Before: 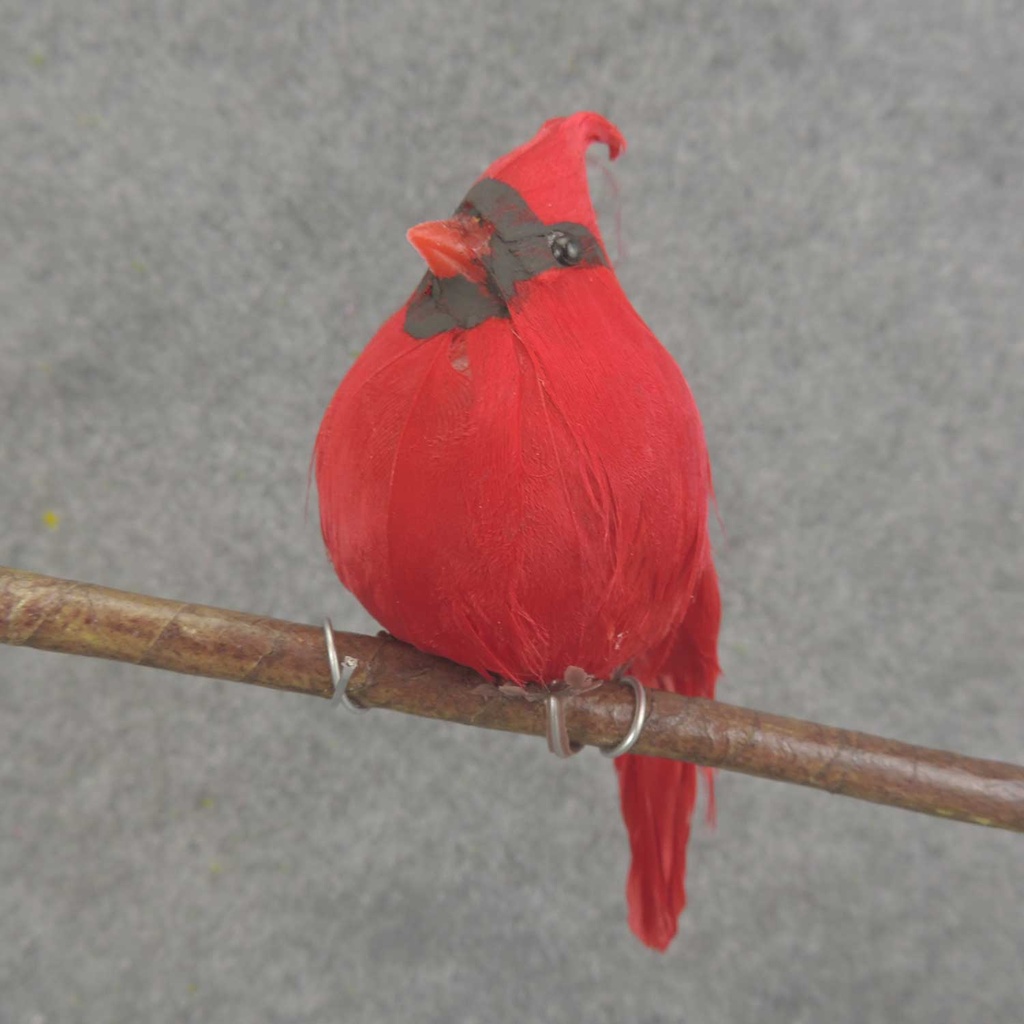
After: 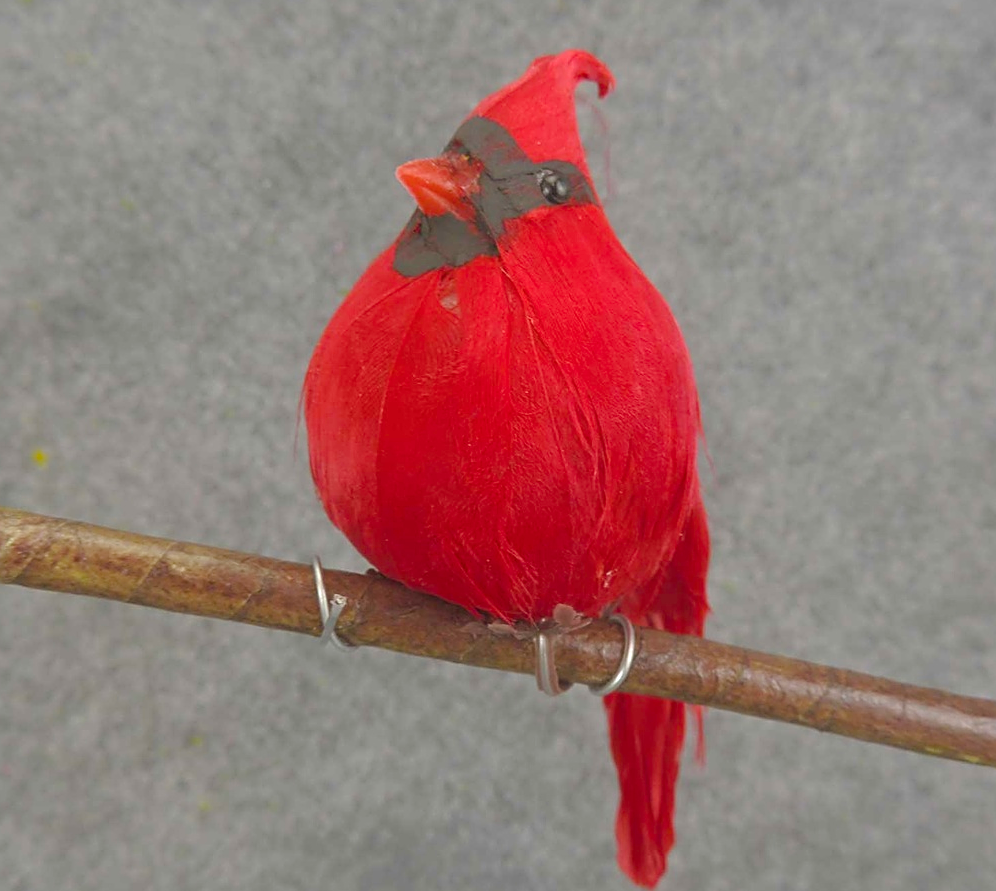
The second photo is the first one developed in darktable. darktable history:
sharpen: on, module defaults
color balance rgb: perceptual saturation grading › global saturation 0.521%, perceptual saturation grading › highlights -9.201%, perceptual saturation grading › mid-tones 18.031%, perceptual saturation grading › shadows 28.359%, global vibrance 29.644%
crop: left 1.107%, top 6.096%, right 1.552%, bottom 6.814%
